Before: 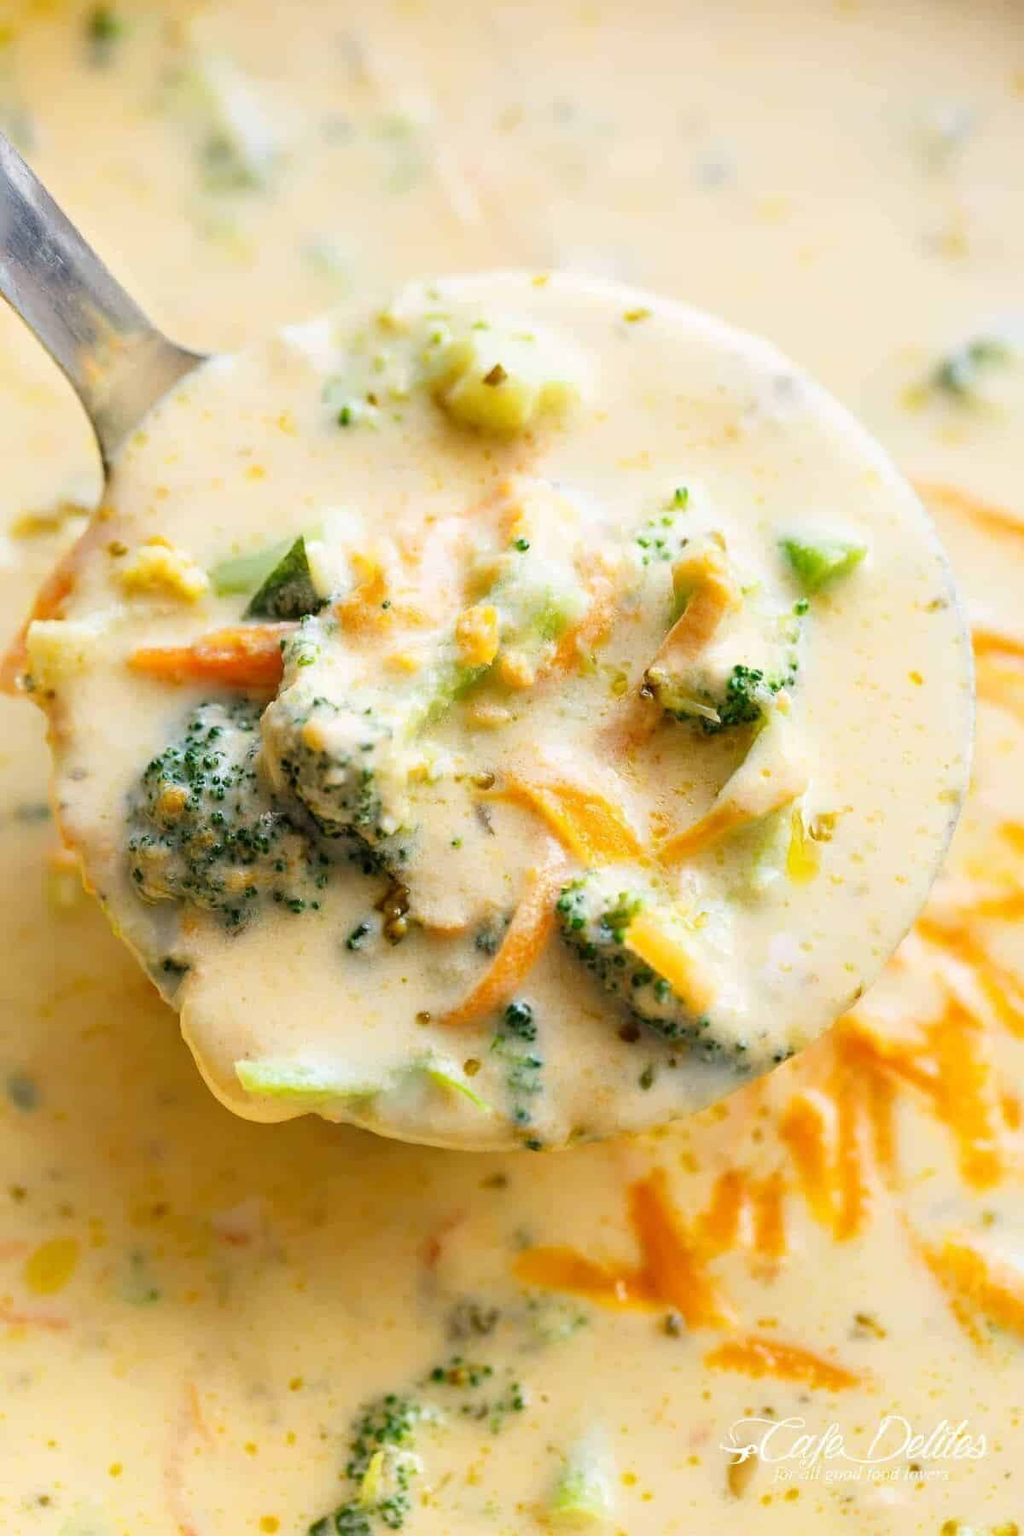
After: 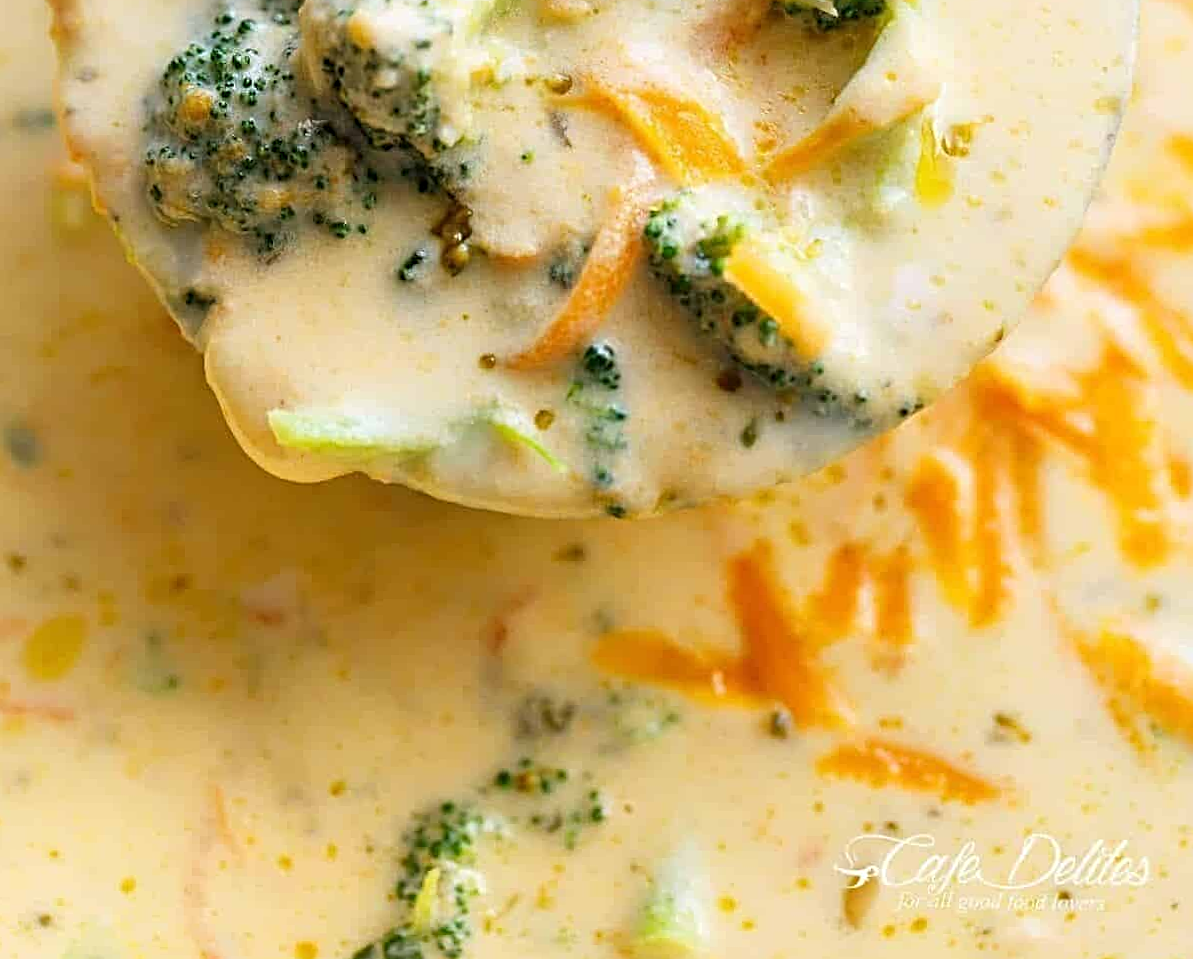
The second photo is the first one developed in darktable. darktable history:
rotate and perspective: rotation 0.192°, lens shift (horizontal) -0.015, crop left 0.005, crop right 0.996, crop top 0.006, crop bottom 0.99
crop and rotate: top 46.237%
sharpen: radius 3.119
